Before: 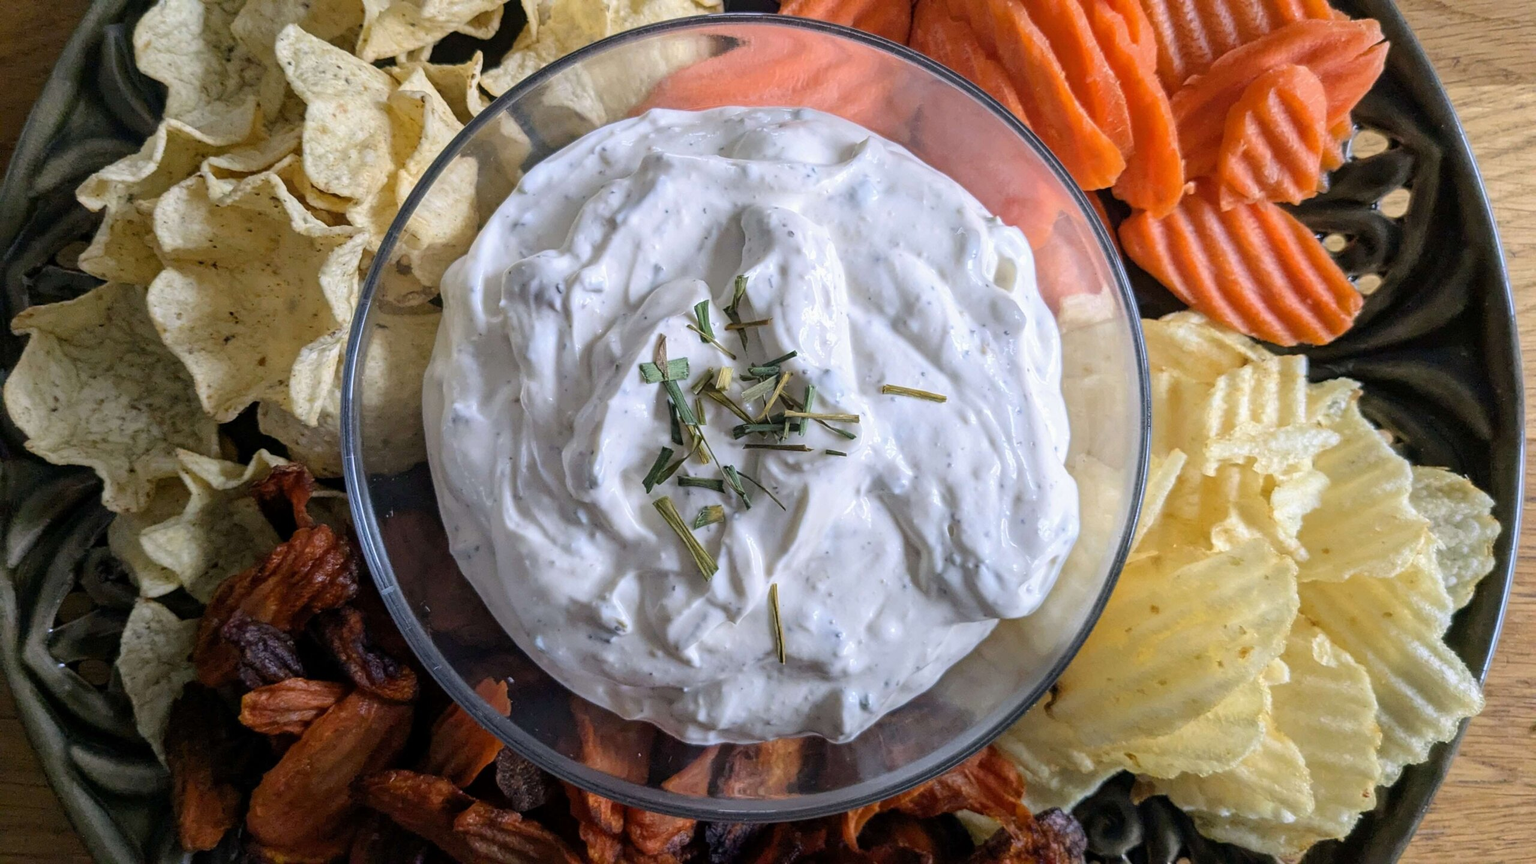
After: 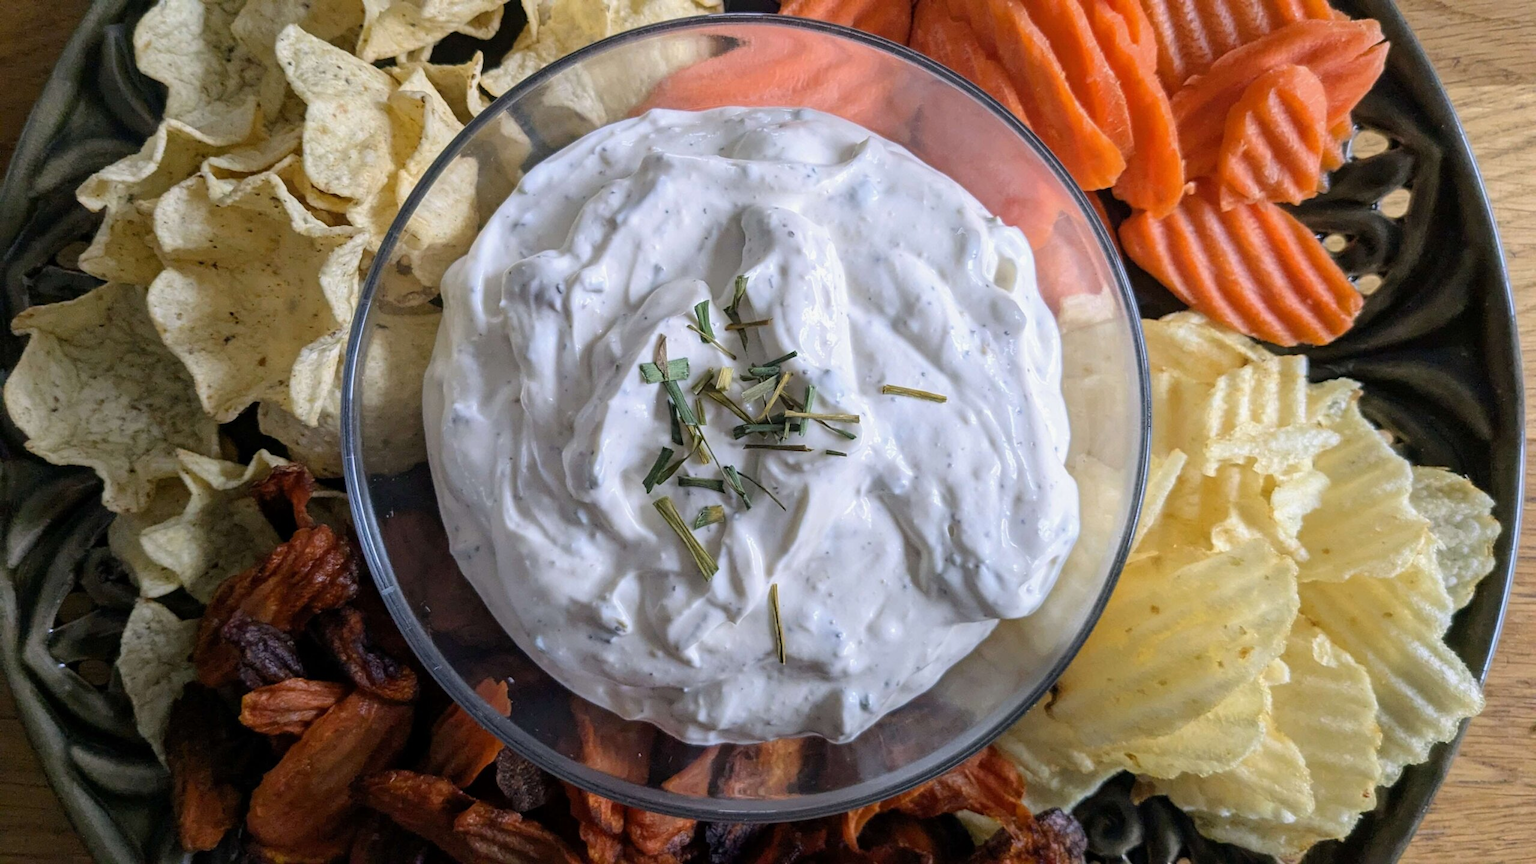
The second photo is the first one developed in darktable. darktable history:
exposure: exposure -0.055 EV, compensate highlight preservation false
